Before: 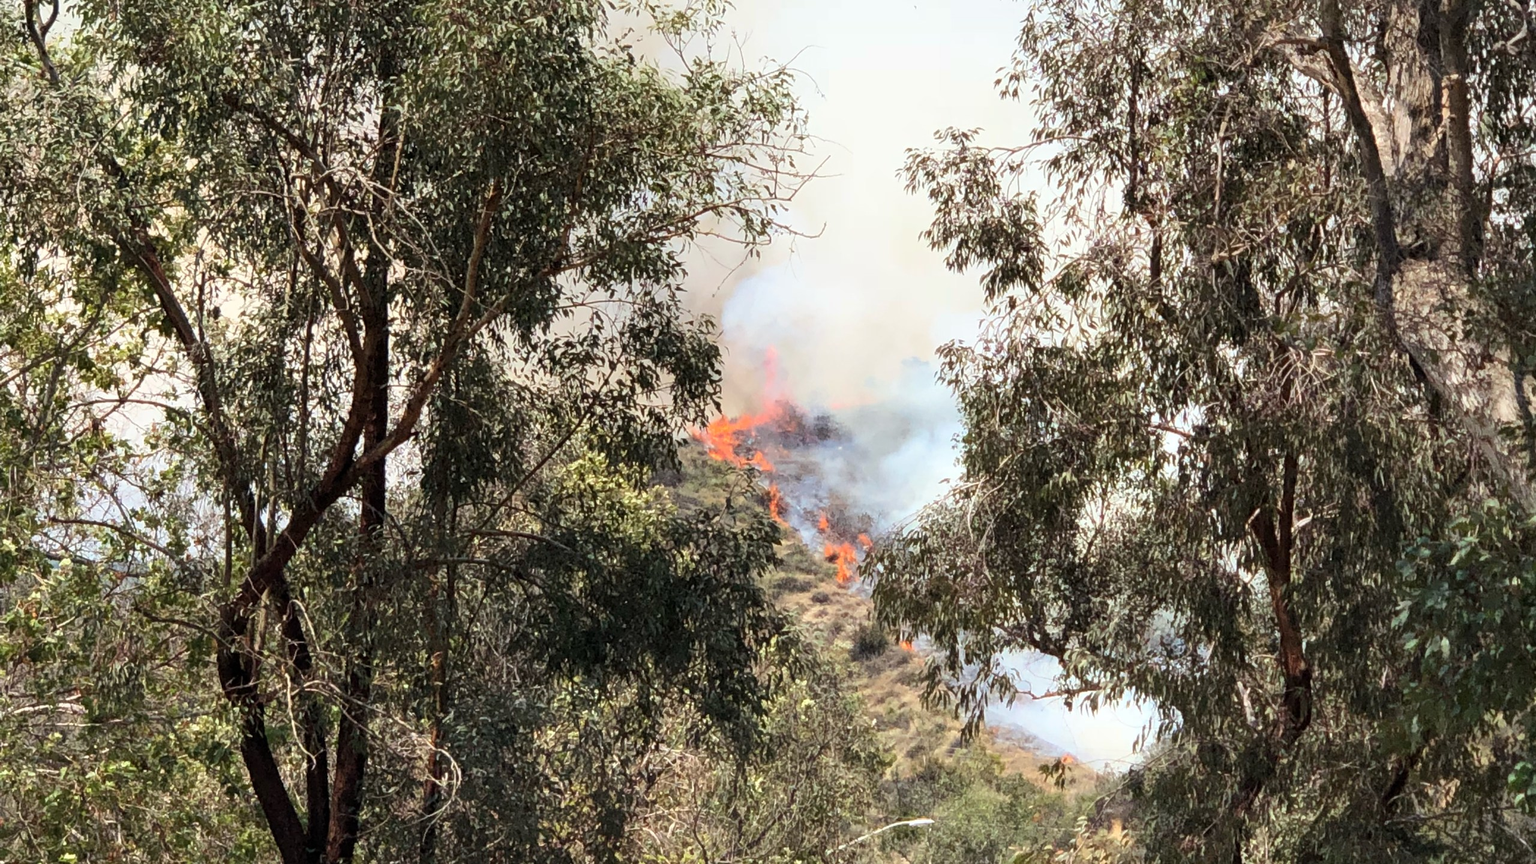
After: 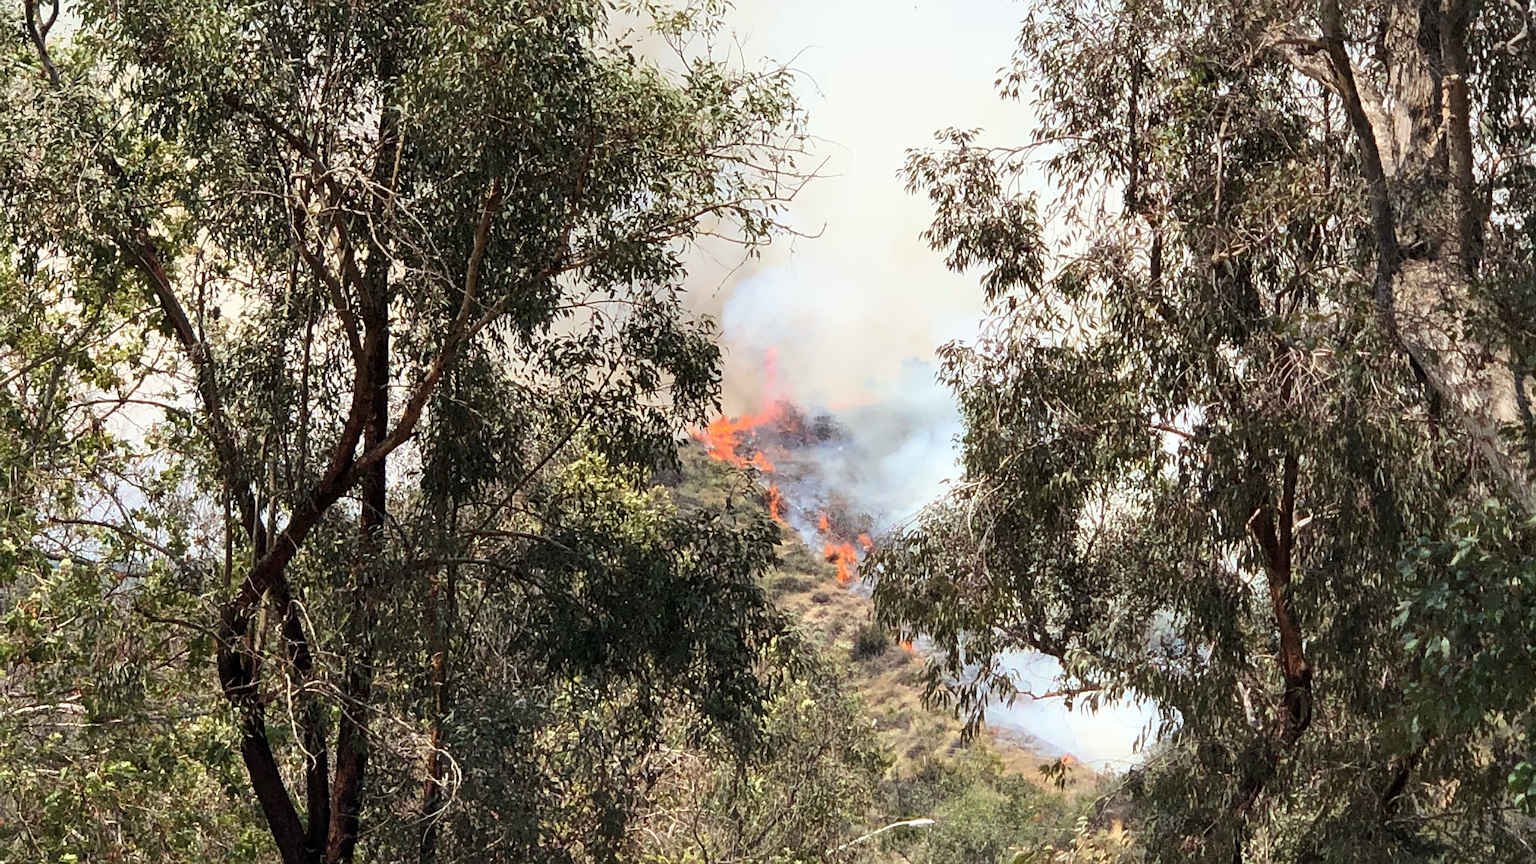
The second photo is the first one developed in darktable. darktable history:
sharpen: radius 1.826, amount 0.396, threshold 1.478
